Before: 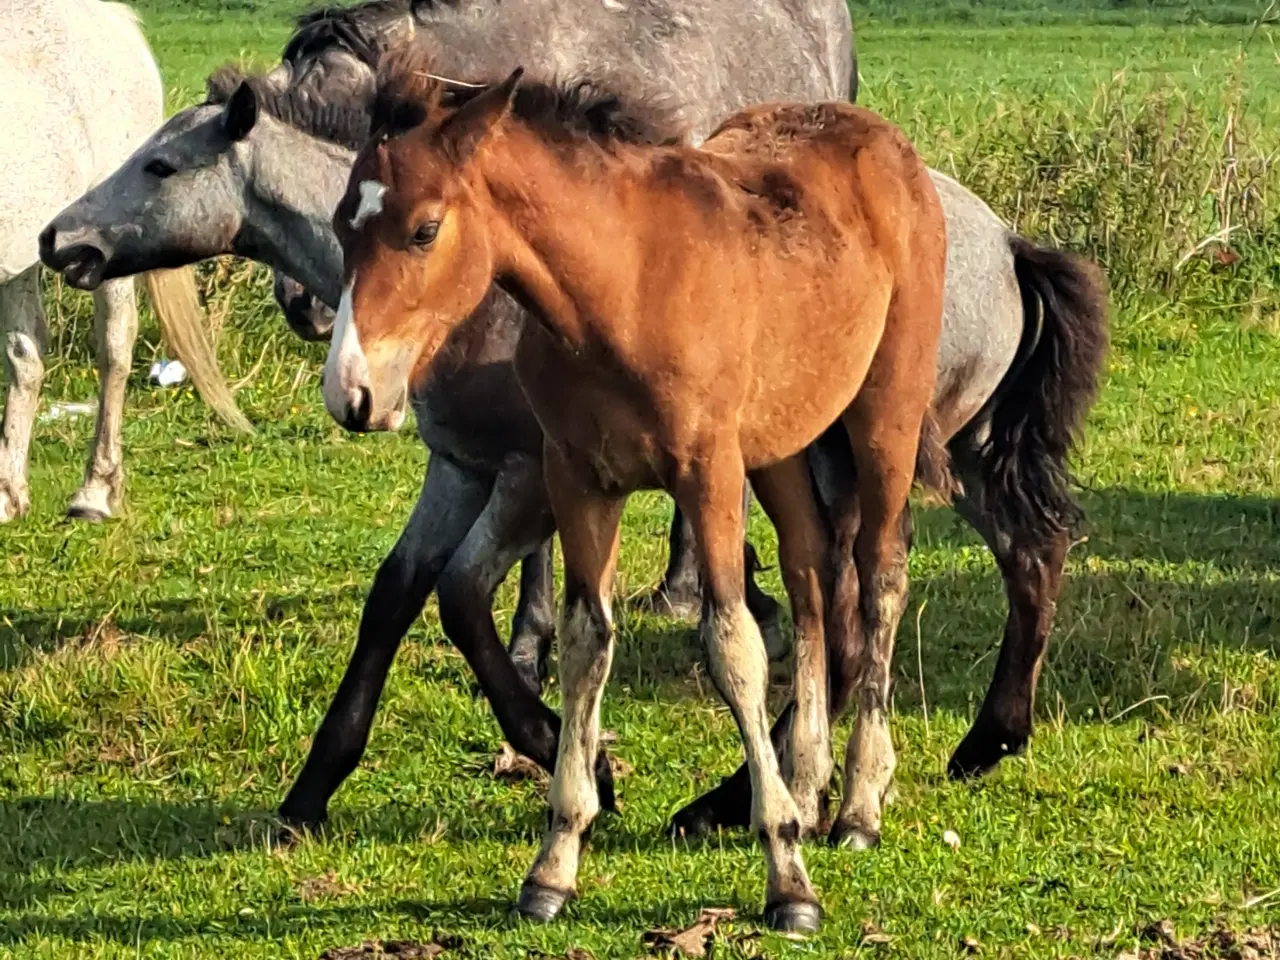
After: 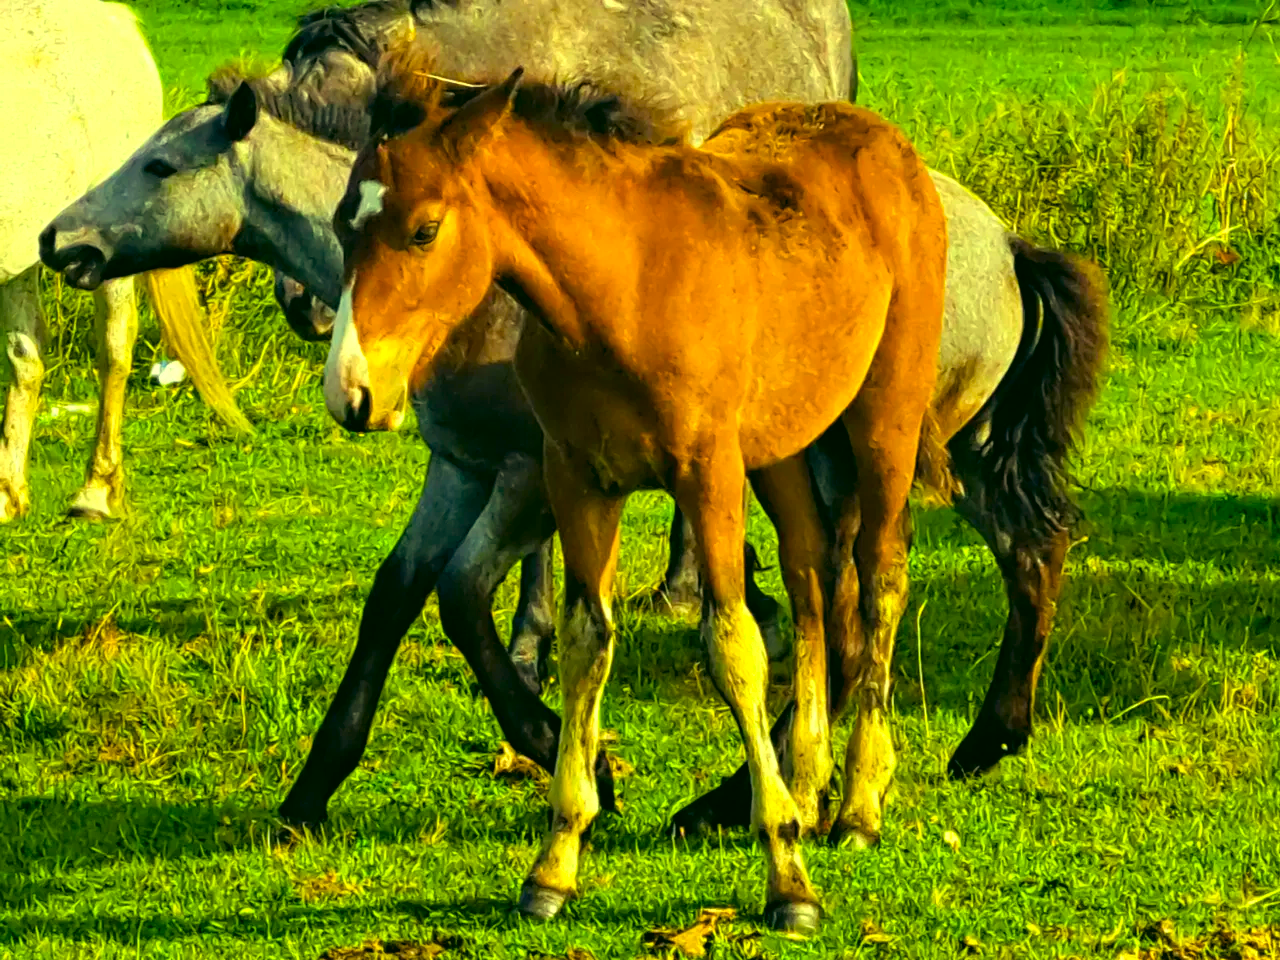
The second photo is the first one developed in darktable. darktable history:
color correction: highlights a* 5.04, highlights b* 23.84, shadows a* -16.28, shadows b* 3.9
color balance rgb: power › chroma 0.226%, power › hue 60.23°, highlights gain › luminance 15.636%, highlights gain › chroma 7.061%, highlights gain › hue 128.19°, linear chroma grading › global chroma 39.508%, perceptual saturation grading › global saturation 30.221%, perceptual brilliance grading › global brilliance 2.968%, perceptual brilliance grading › highlights -3.09%, perceptual brilliance grading › shadows 3.076%, global vibrance 20%
